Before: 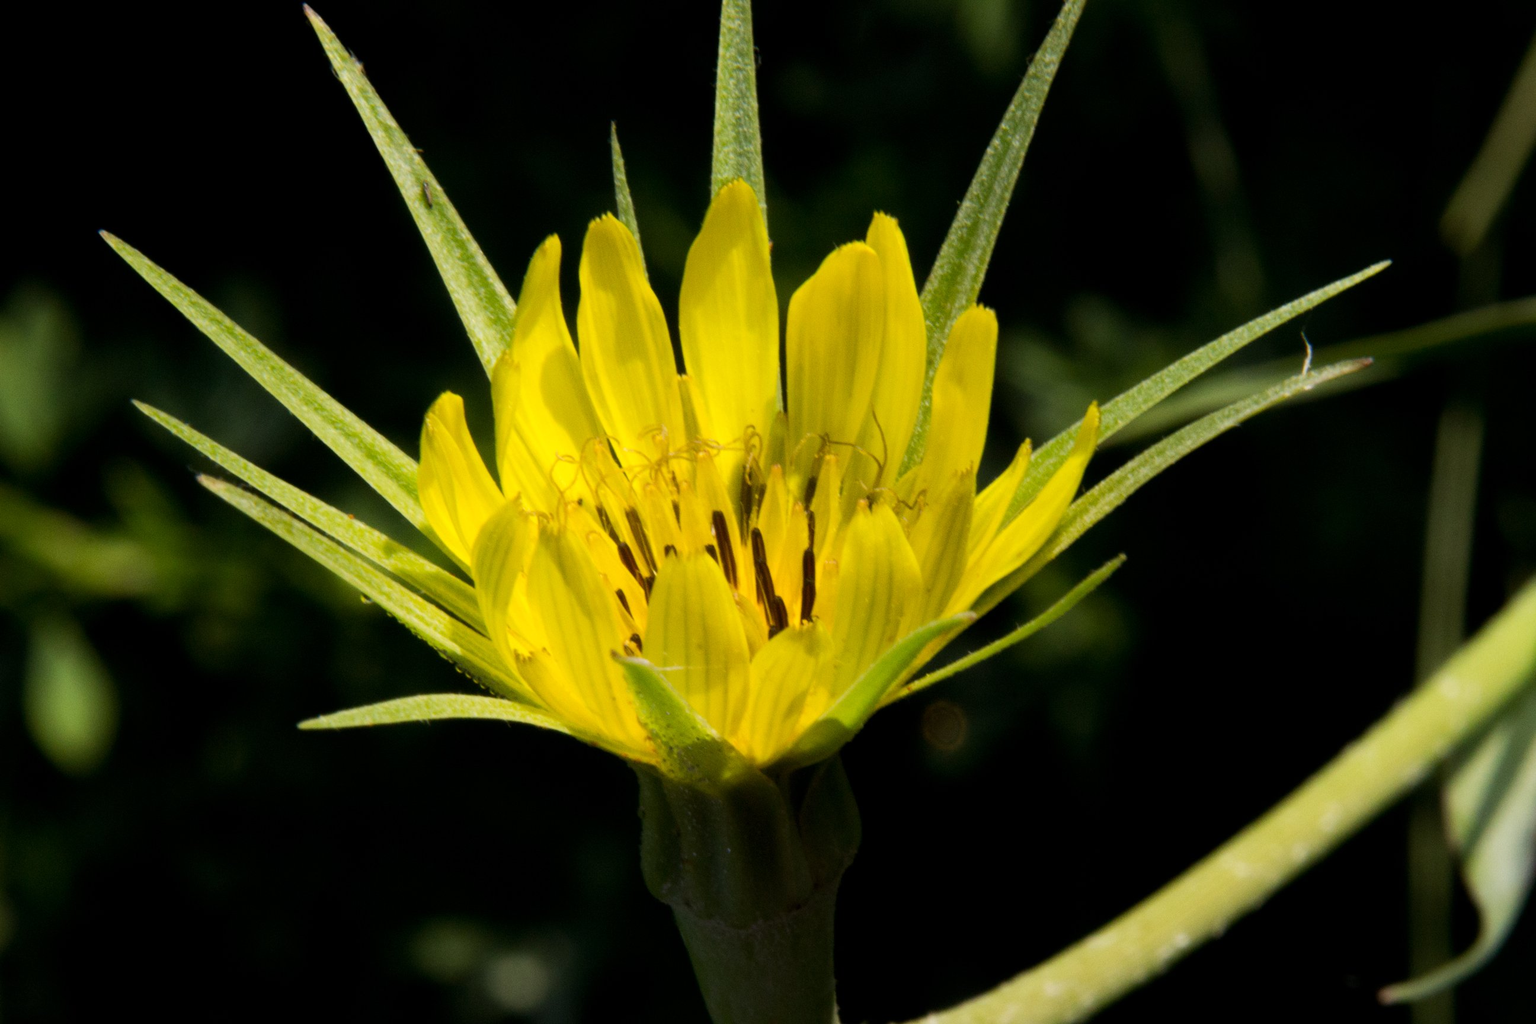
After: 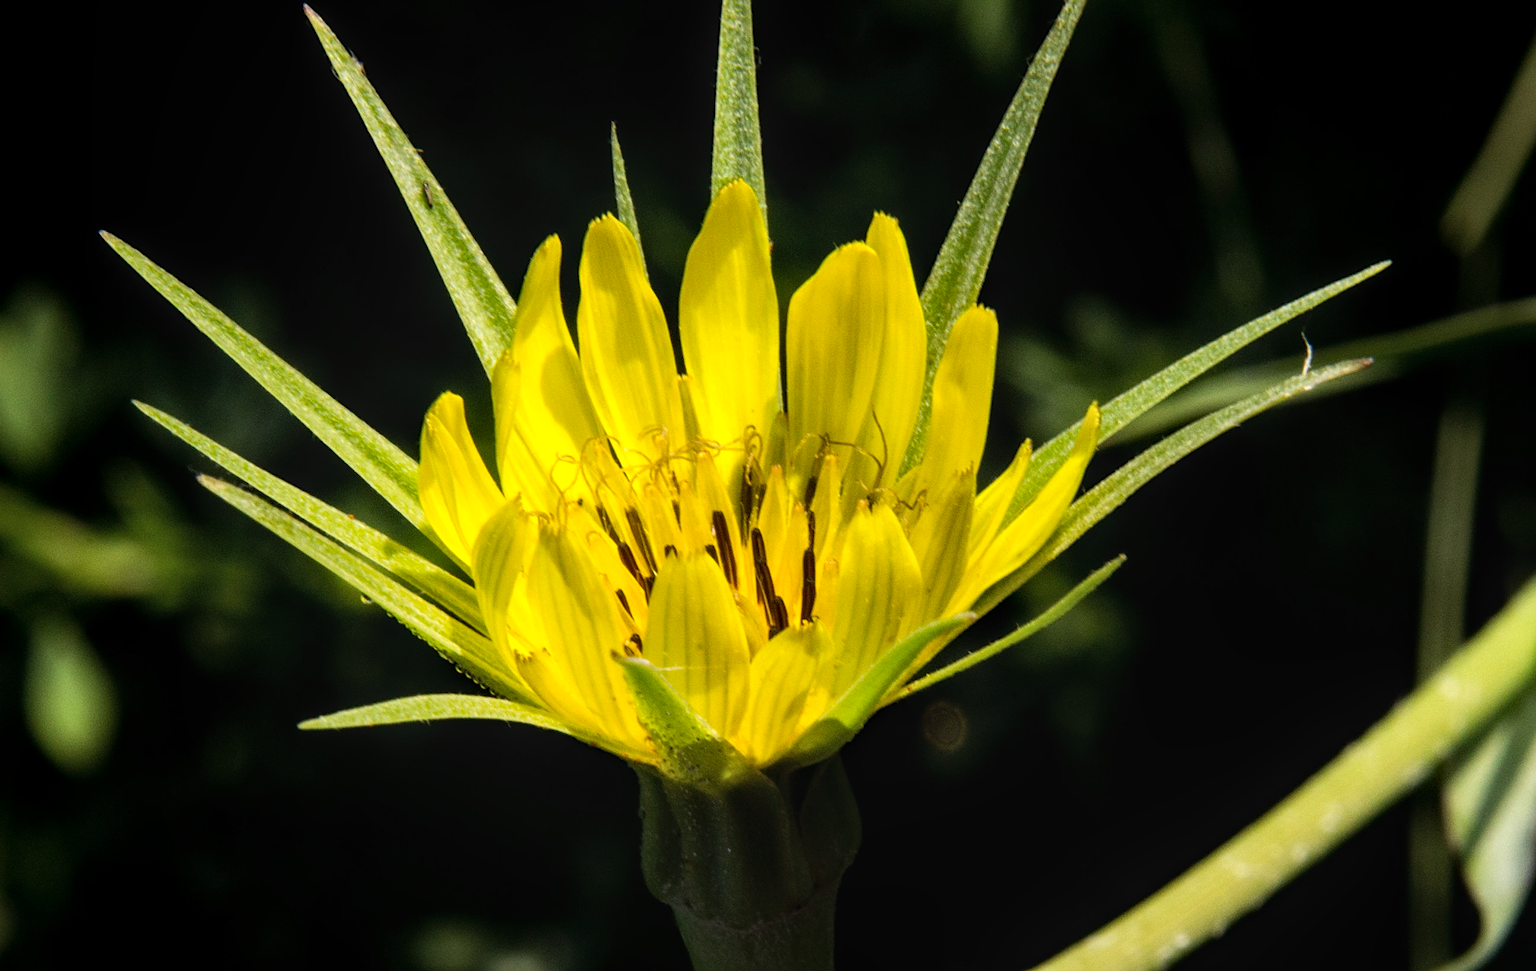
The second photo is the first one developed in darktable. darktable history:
local contrast: on, module defaults
crop and rotate: top 0.012%, bottom 5.06%
sharpen: on, module defaults
tone equalizer: -8 EV -0.382 EV, -7 EV -0.426 EV, -6 EV -0.336 EV, -5 EV -0.193 EV, -3 EV 0.2 EV, -2 EV 0.356 EV, -1 EV 0.399 EV, +0 EV 0.401 EV
